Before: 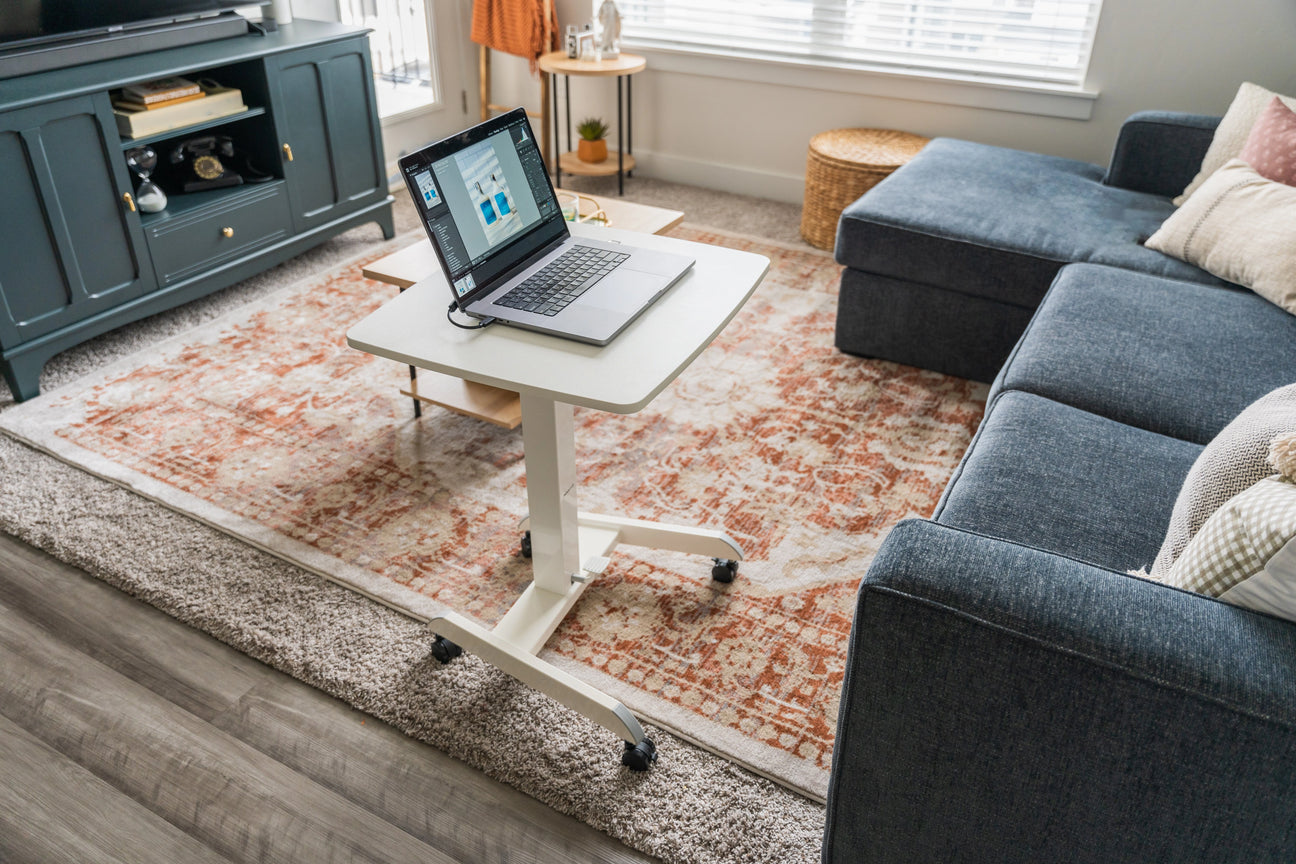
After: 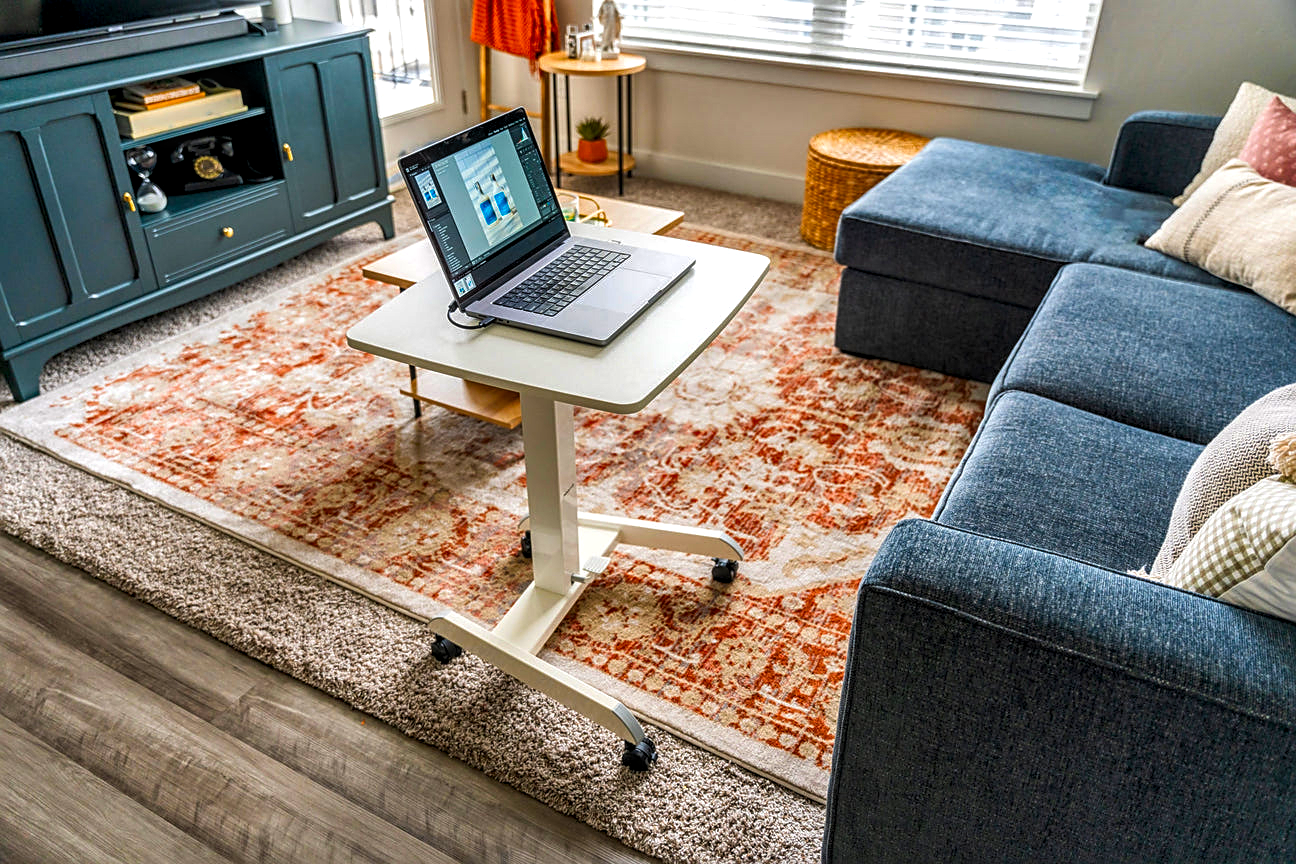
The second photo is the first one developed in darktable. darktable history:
shadows and highlights: shadows 30.63, highlights -63.22, shadows color adjustment 98%, highlights color adjustment 58.61%, soften with gaussian
levels: levels [0.026, 0.507, 0.987]
color balance: contrast 6.48%, output saturation 113.3%
exposure: compensate highlight preservation false
local contrast: detail 130%
contrast brightness saturation: saturation 0.5
sharpen: on, module defaults
